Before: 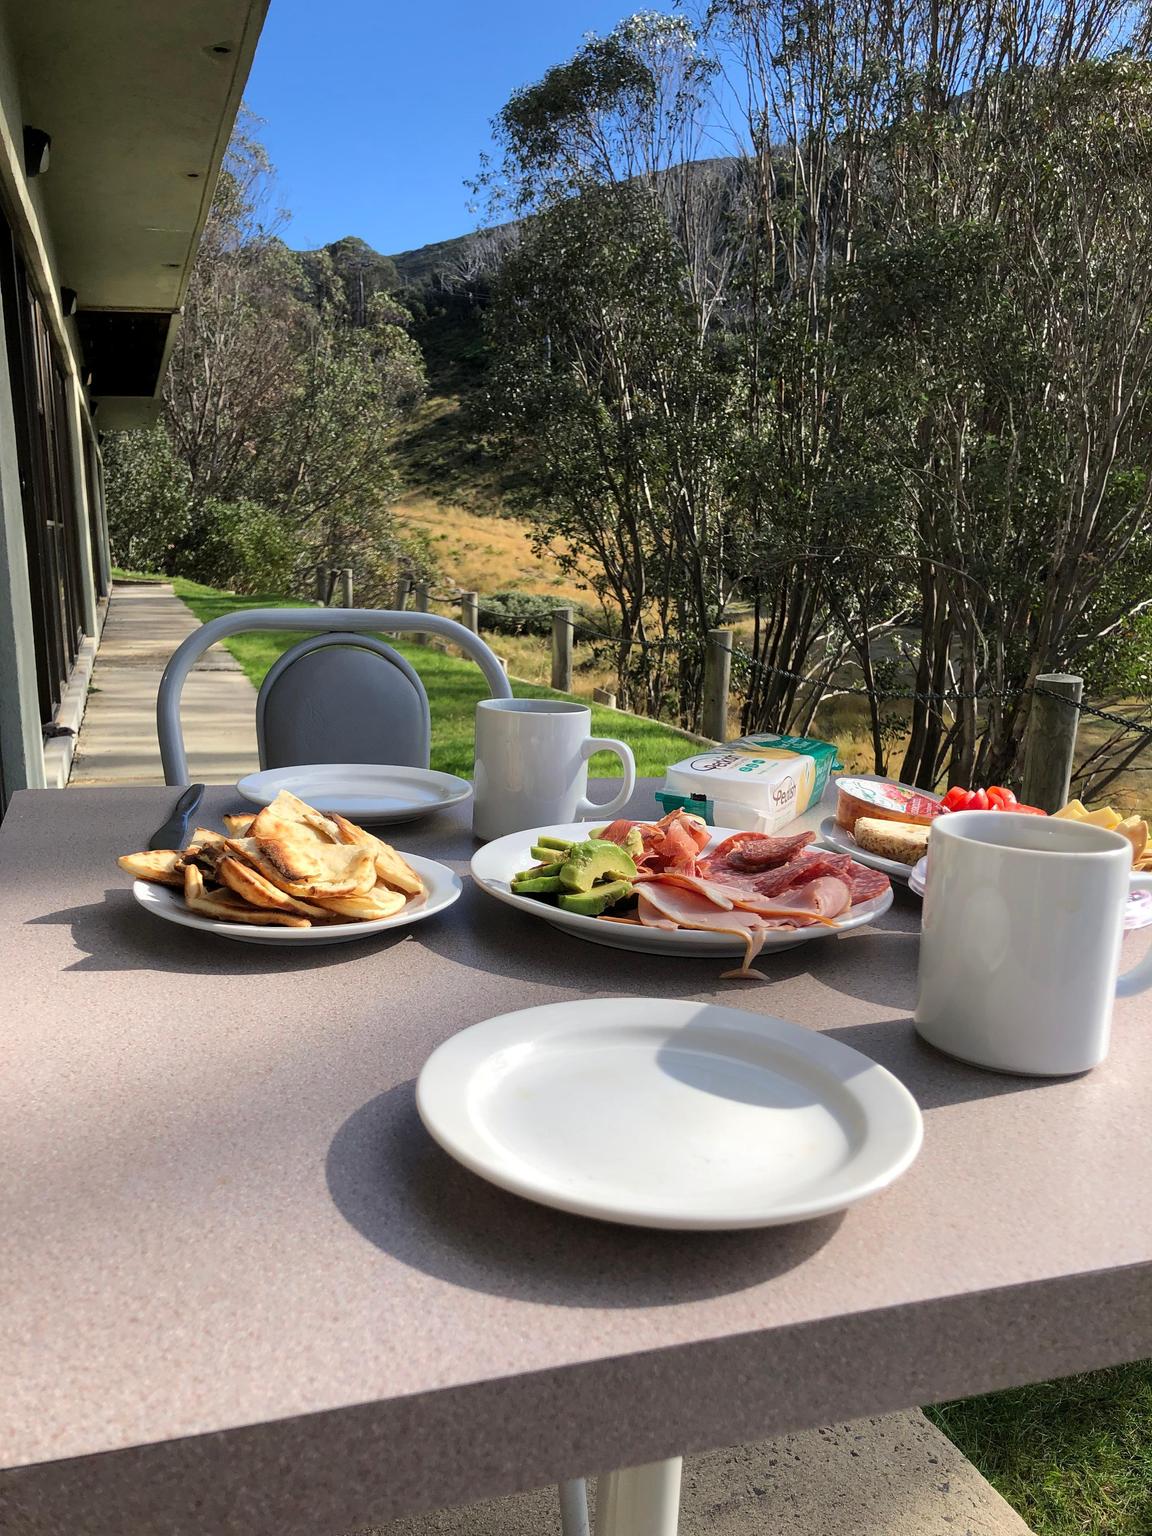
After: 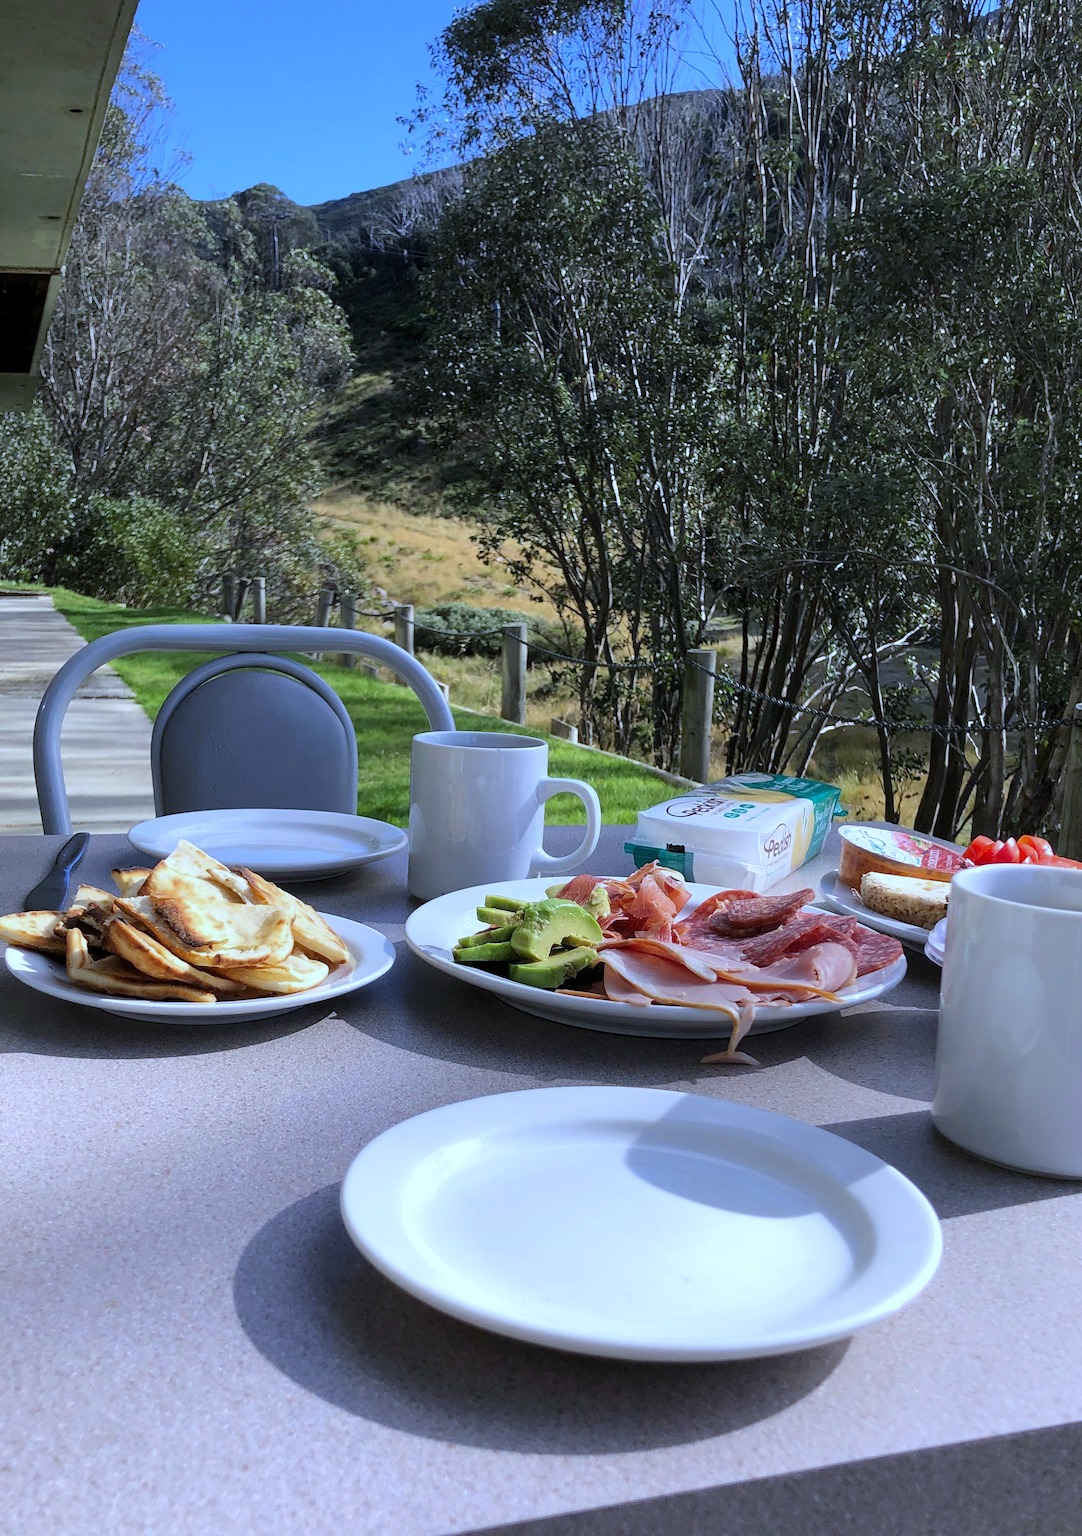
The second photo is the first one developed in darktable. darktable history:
white balance: red 0.871, blue 1.249
crop: left 11.225%, top 5.381%, right 9.565%, bottom 10.314%
